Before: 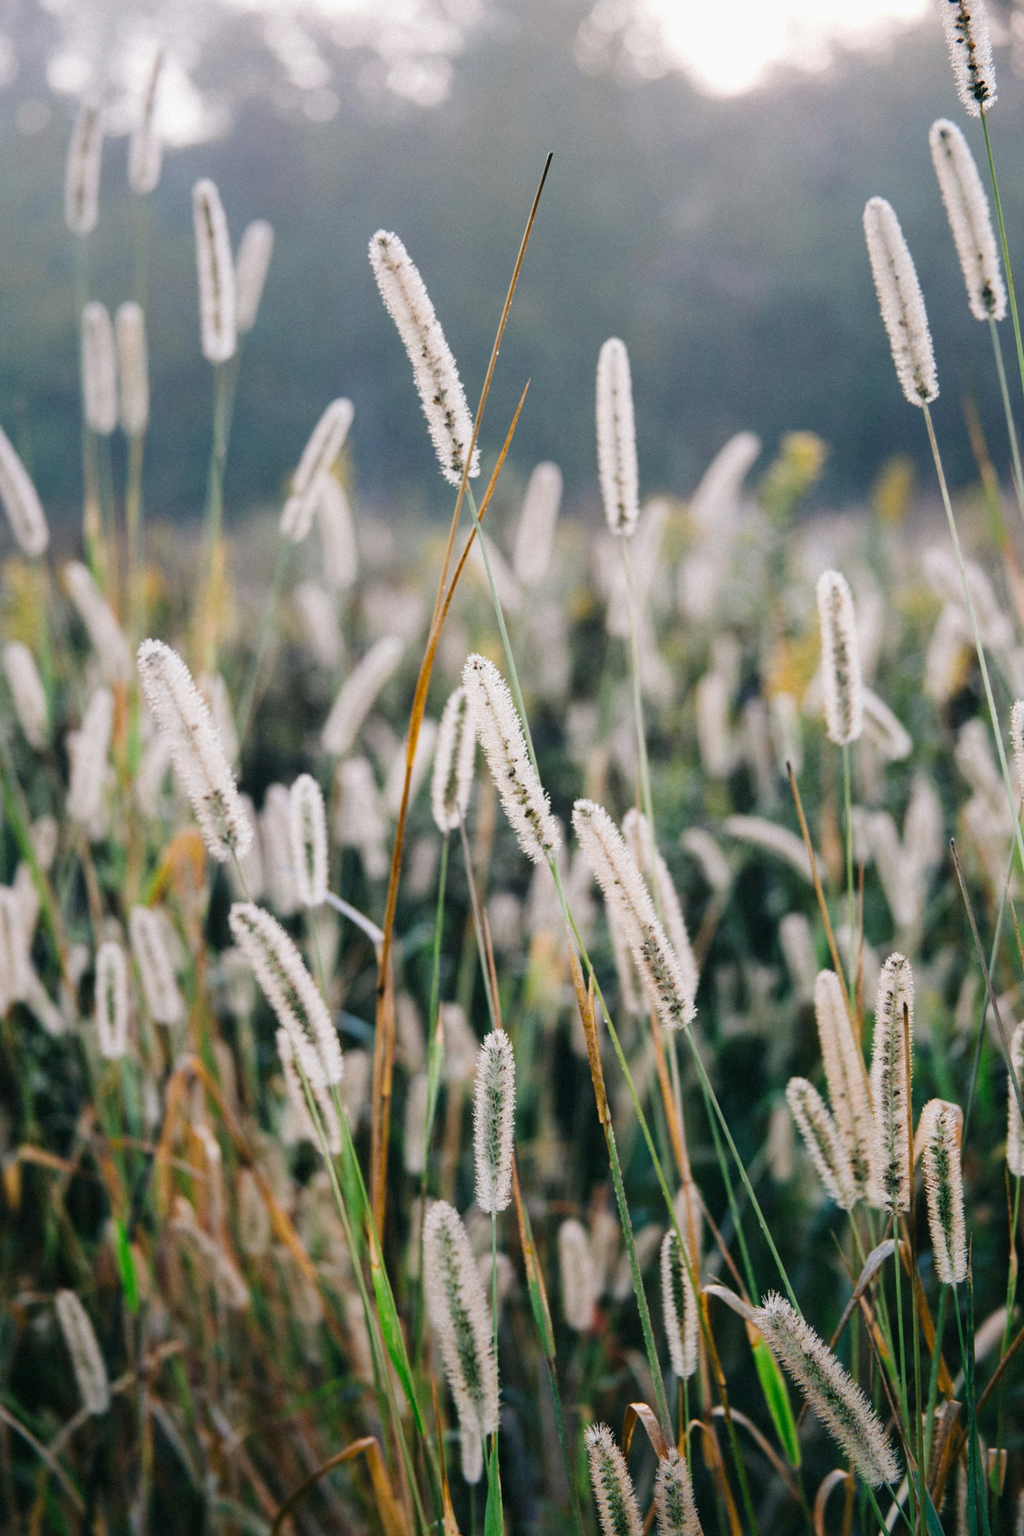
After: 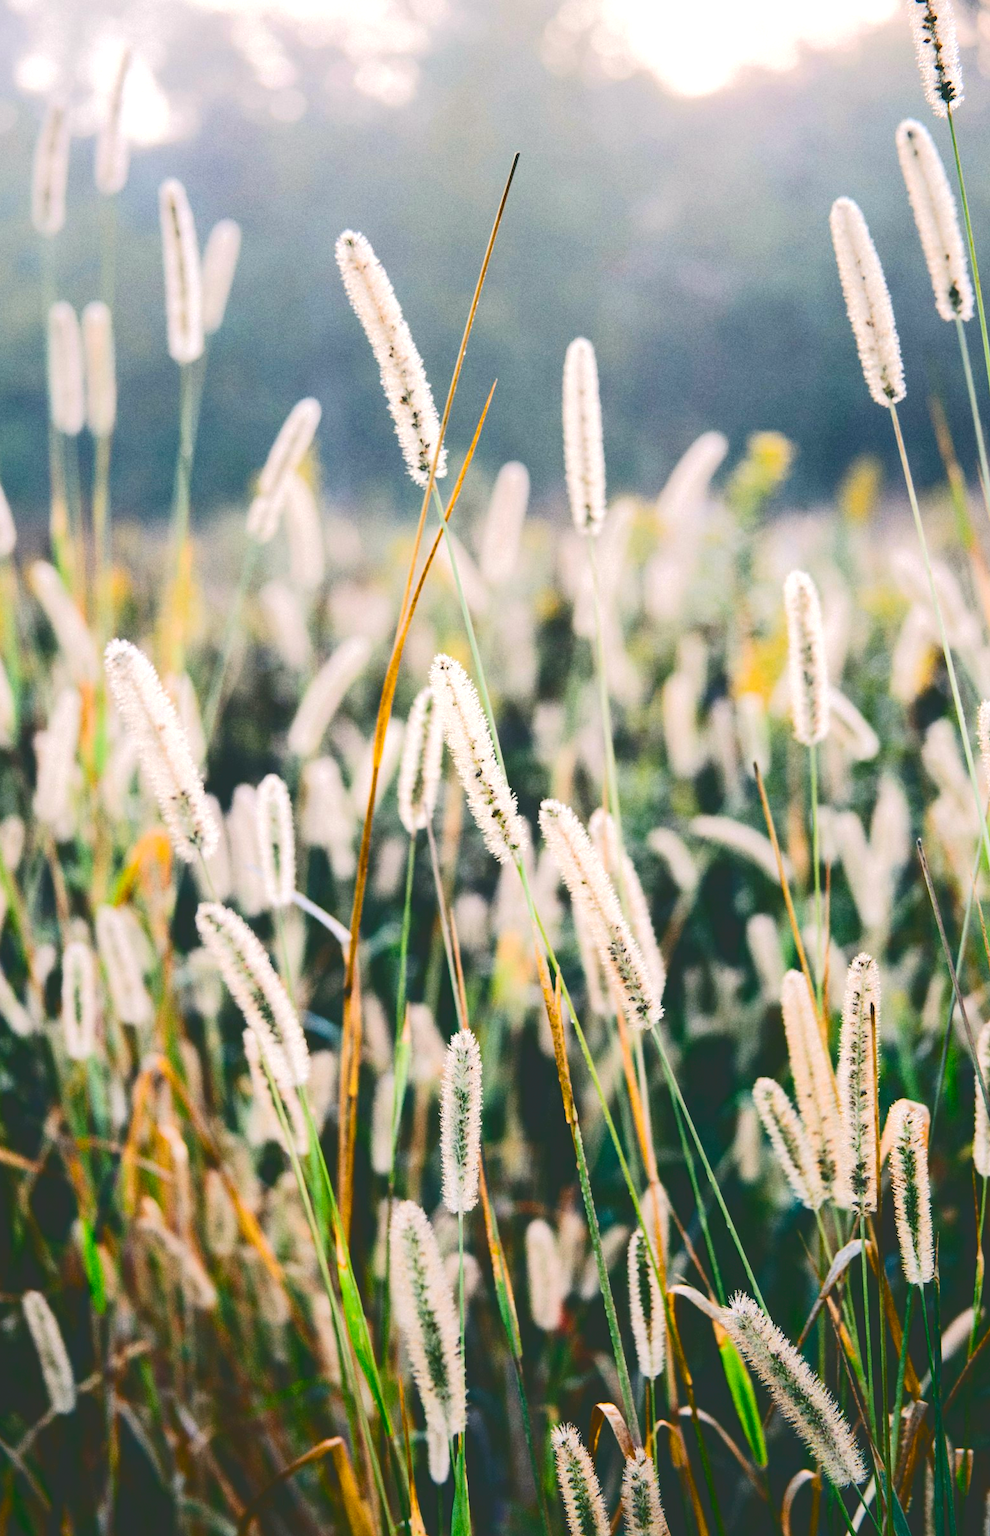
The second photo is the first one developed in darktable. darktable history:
color balance rgb: highlights gain › chroma 1.047%, highlights gain › hue 70.13°, perceptual saturation grading › global saturation 29.985%, global vibrance 9.538%
tone equalizer: -8 EV -0.402 EV, -7 EV -0.36 EV, -6 EV -0.347 EV, -5 EV -0.25 EV, -3 EV 0.249 EV, -2 EV 0.32 EV, -1 EV 0.382 EV, +0 EV 0.411 EV
crop and rotate: left 3.283%
tone curve: curves: ch0 [(0, 0) (0.003, 0.19) (0.011, 0.192) (0.025, 0.192) (0.044, 0.194) (0.069, 0.196) (0.1, 0.197) (0.136, 0.198) (0.177, 0.216) (0.224, 0.236) (0.277, 0.269) (0.335, 0.331) (0.399, 0.418) (0.468, 0.515) (0.543, 0.621) (0.623, 0.725) (0.709, 0.804) (0.801, 0.859) (0.898, 0.913) (1, 1)], color space Lab, independent channels, preserve colors none
